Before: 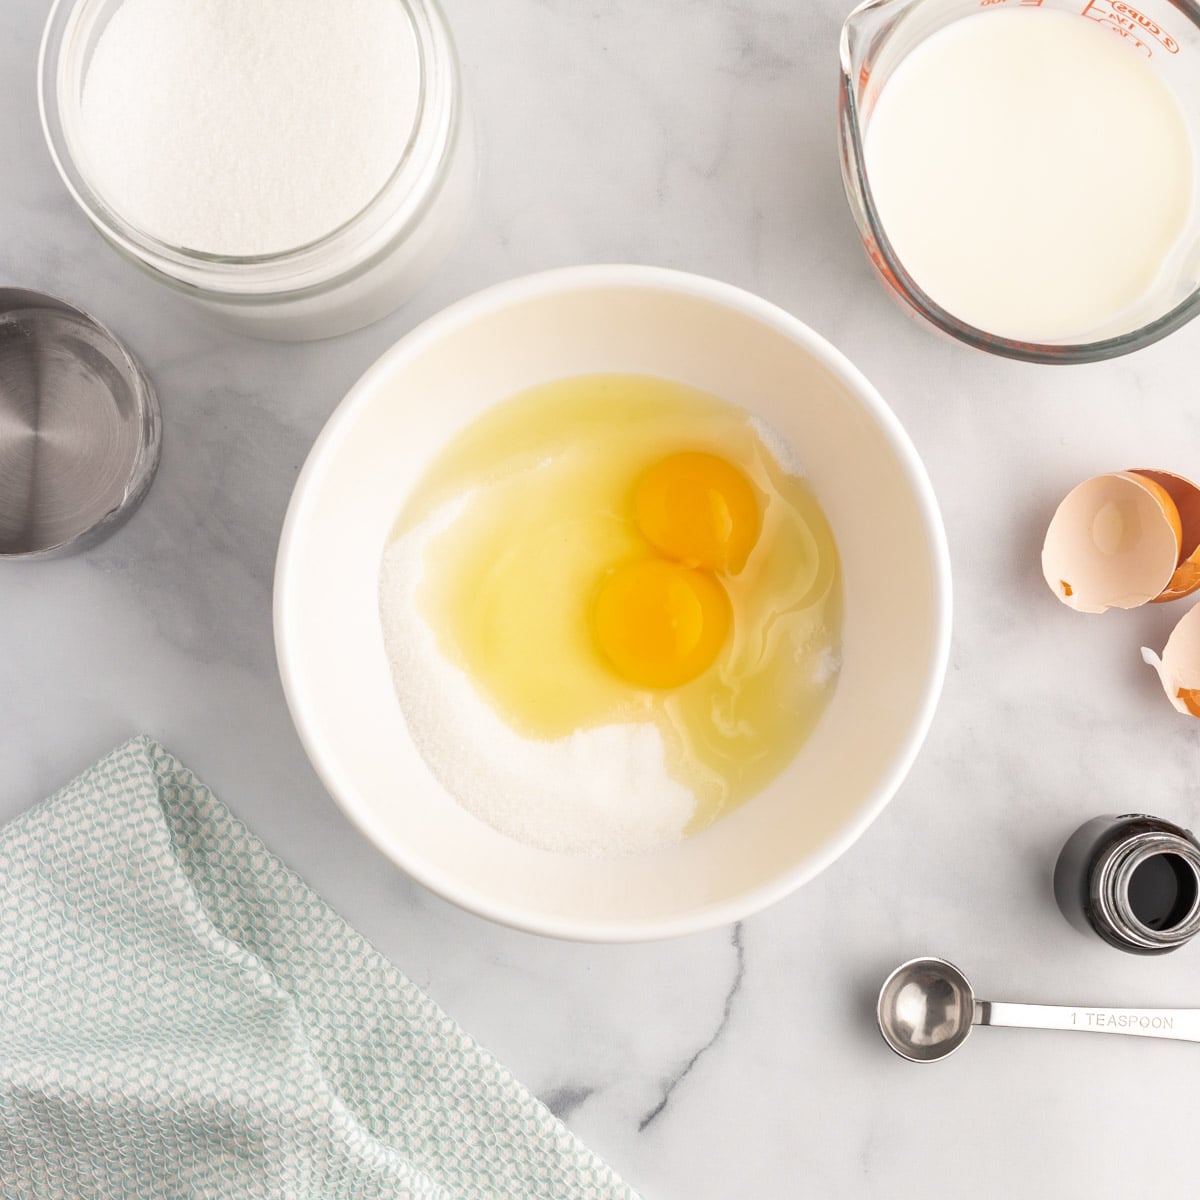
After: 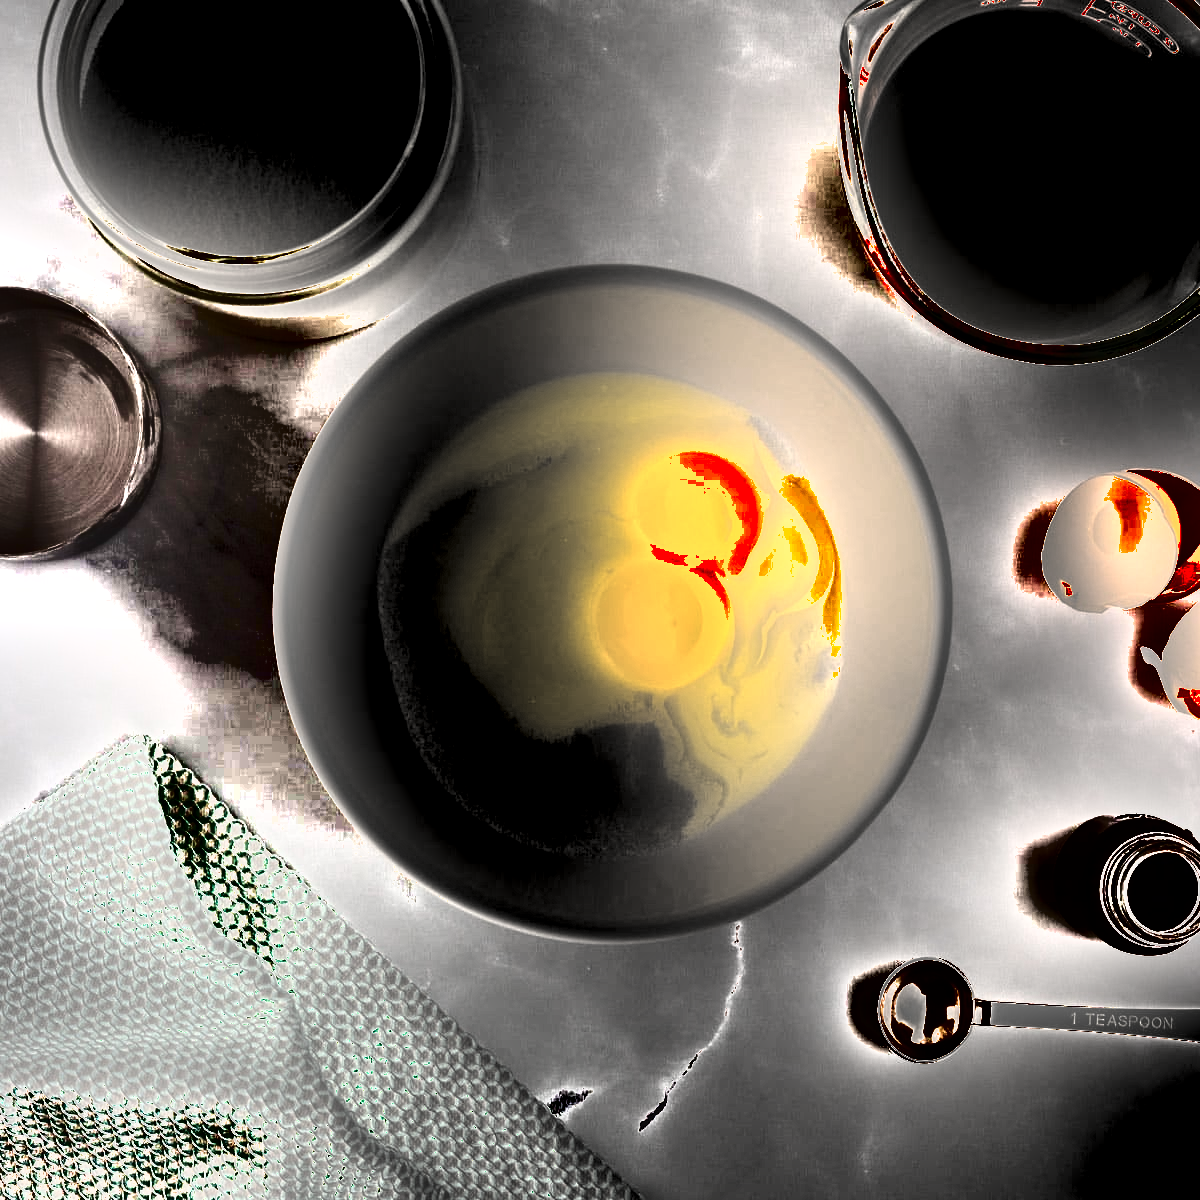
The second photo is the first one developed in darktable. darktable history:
shadows and highlights: shadows 19.13, highlights -83.41, soften with gaussian
exposure: black level correction 0, exposure 0.9 EV, compensate exposure bias true, compensate highlight preservation false
tone equalizer: -8 EV -0.417 EV, -7 EV -0.389 EV, -6 EV -0.333 EV, -5 EV -0.222 EV, -3 EV 0.222 EV, -2 EV 0.333 EV, -1 EV 0.389 EV, +0 EV 0.417 EV, edges refinement/feathering 500, mask exposure compensation -1.57 EV, preserve details no
